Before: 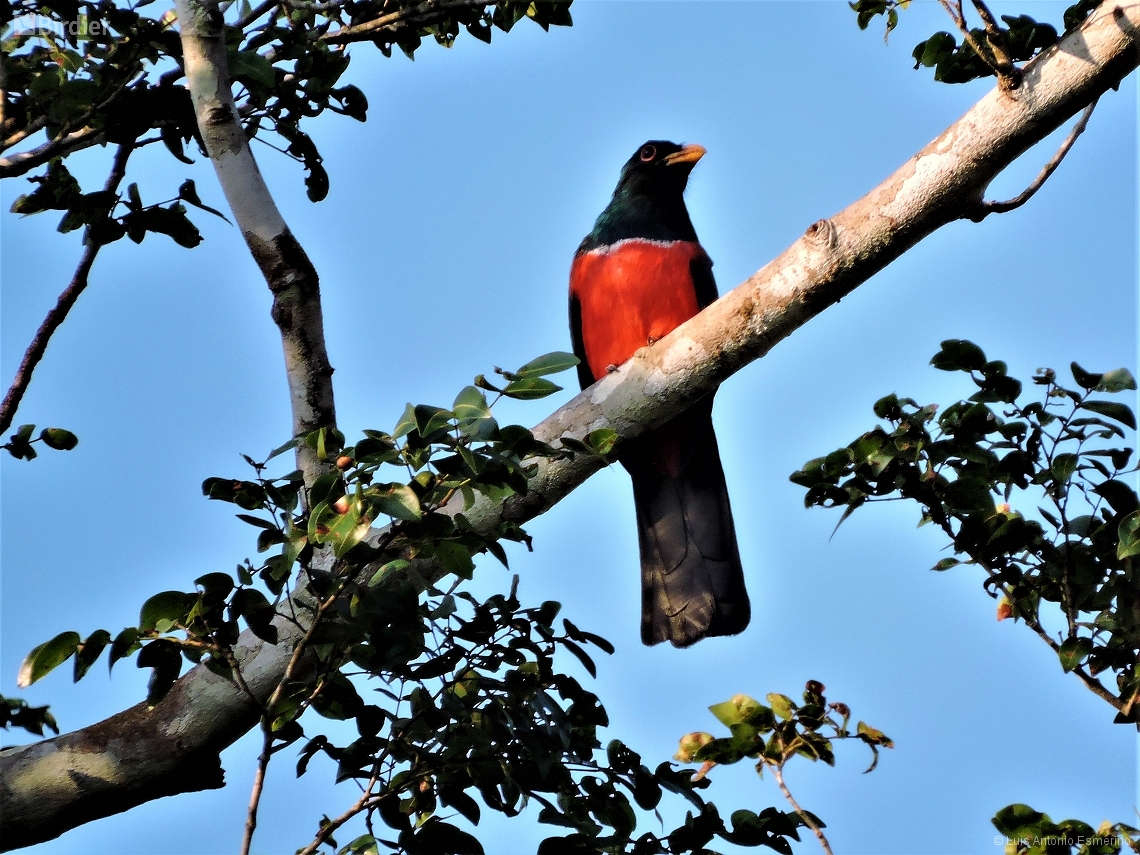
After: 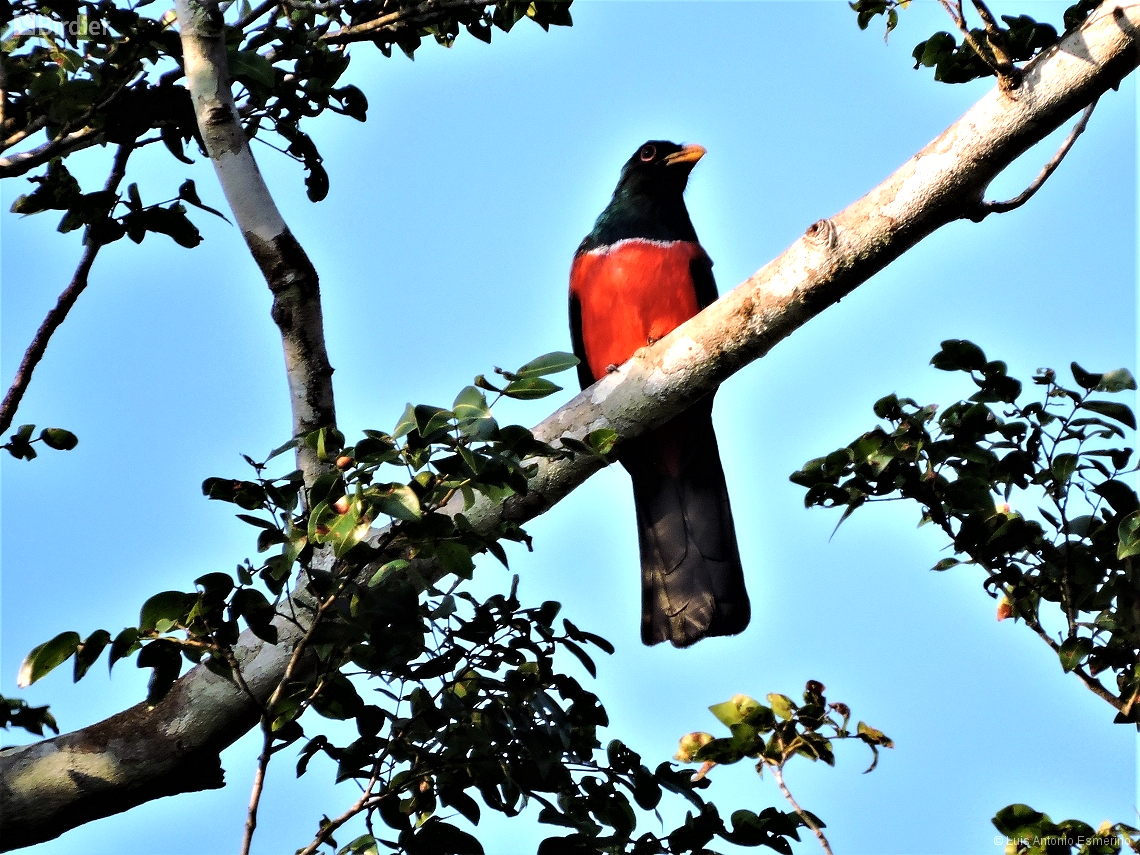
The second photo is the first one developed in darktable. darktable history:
tone equalizer: -8 EV -0.417 EV, -7 EV -0.389 EV, -6 EV -0.333 EV, -5 EV -0.222 EV, -3 EV 0.222 EV, -2 EV 0.333 EV, -1 EV 0.389 EV, +0 EV 0.417 EV, edges refinement/feathering 500, mask exposure compensation -1.57 EV, preserve details no
exposure: exposure 0.161 EV, compensate highlight preservation false
